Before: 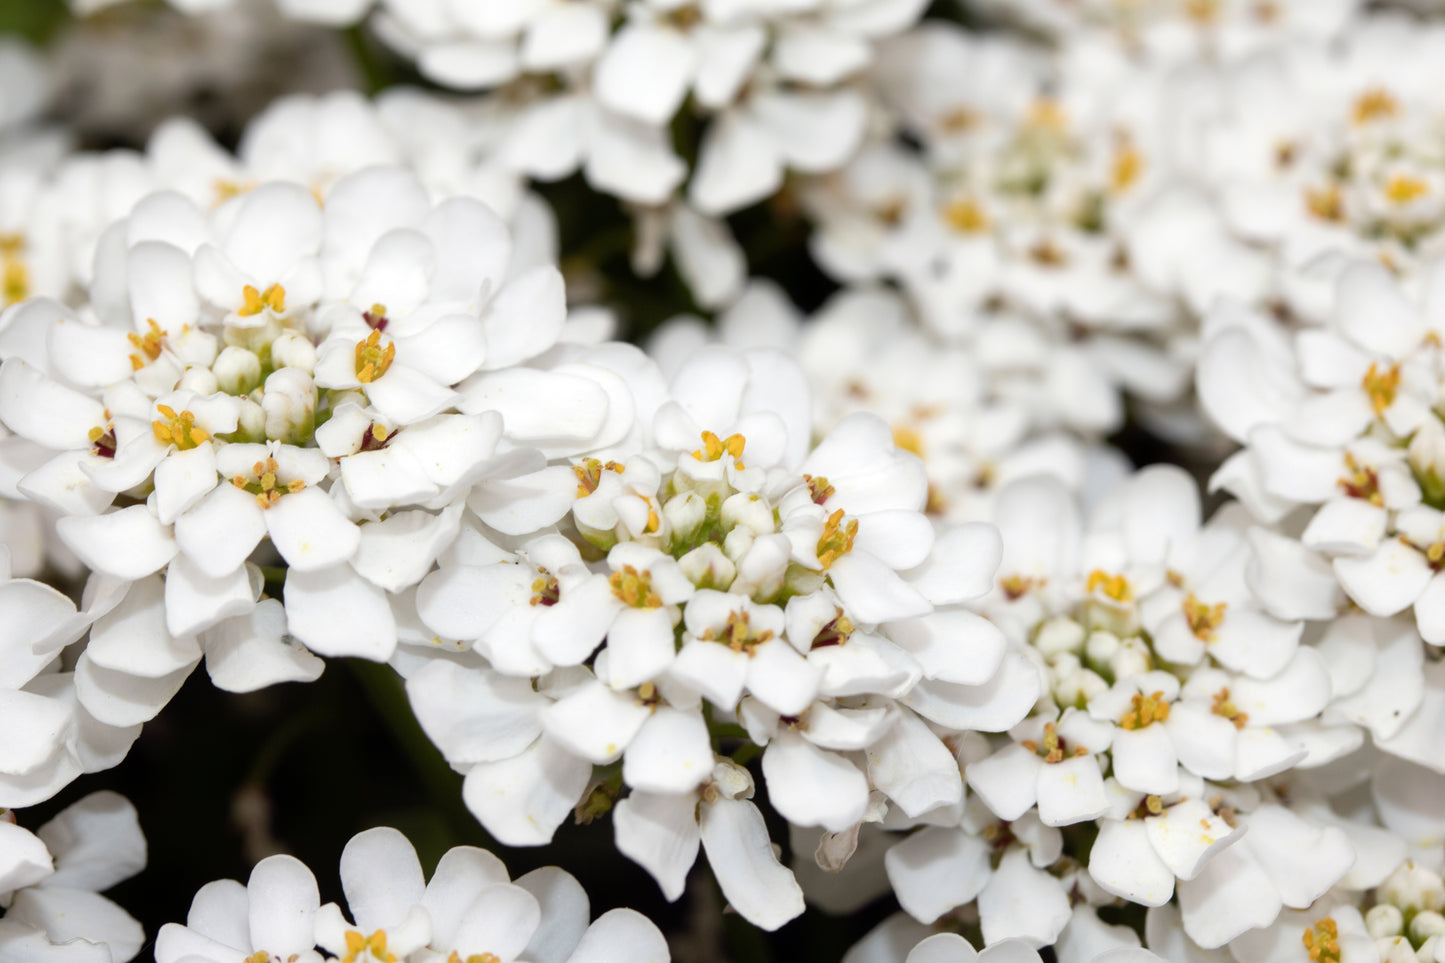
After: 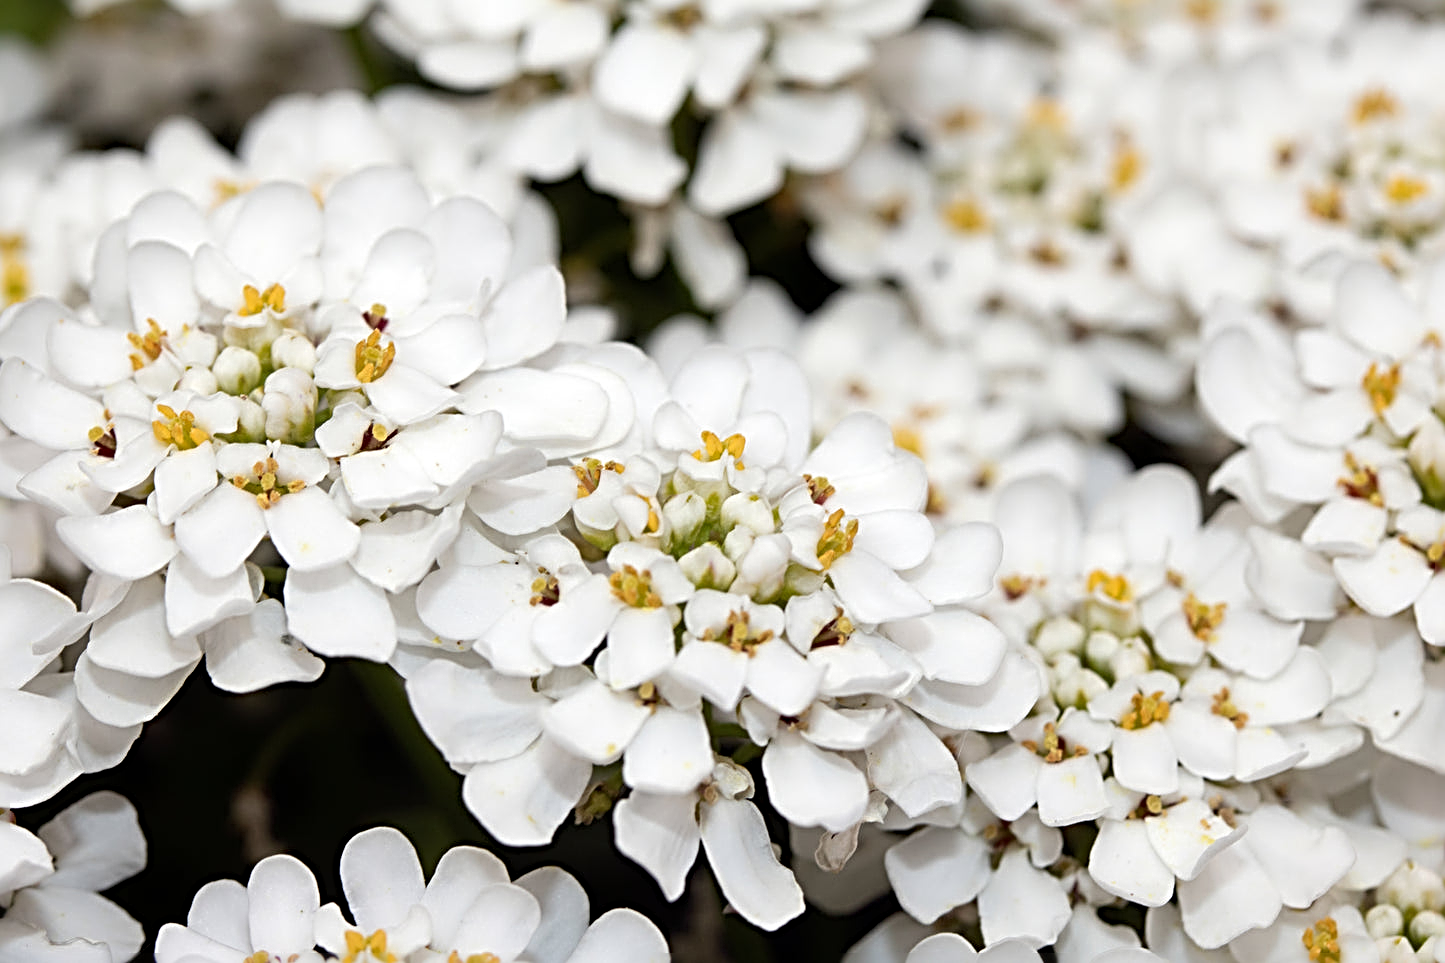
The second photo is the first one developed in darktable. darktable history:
sharpen: radius 3.711, amount 0.918
